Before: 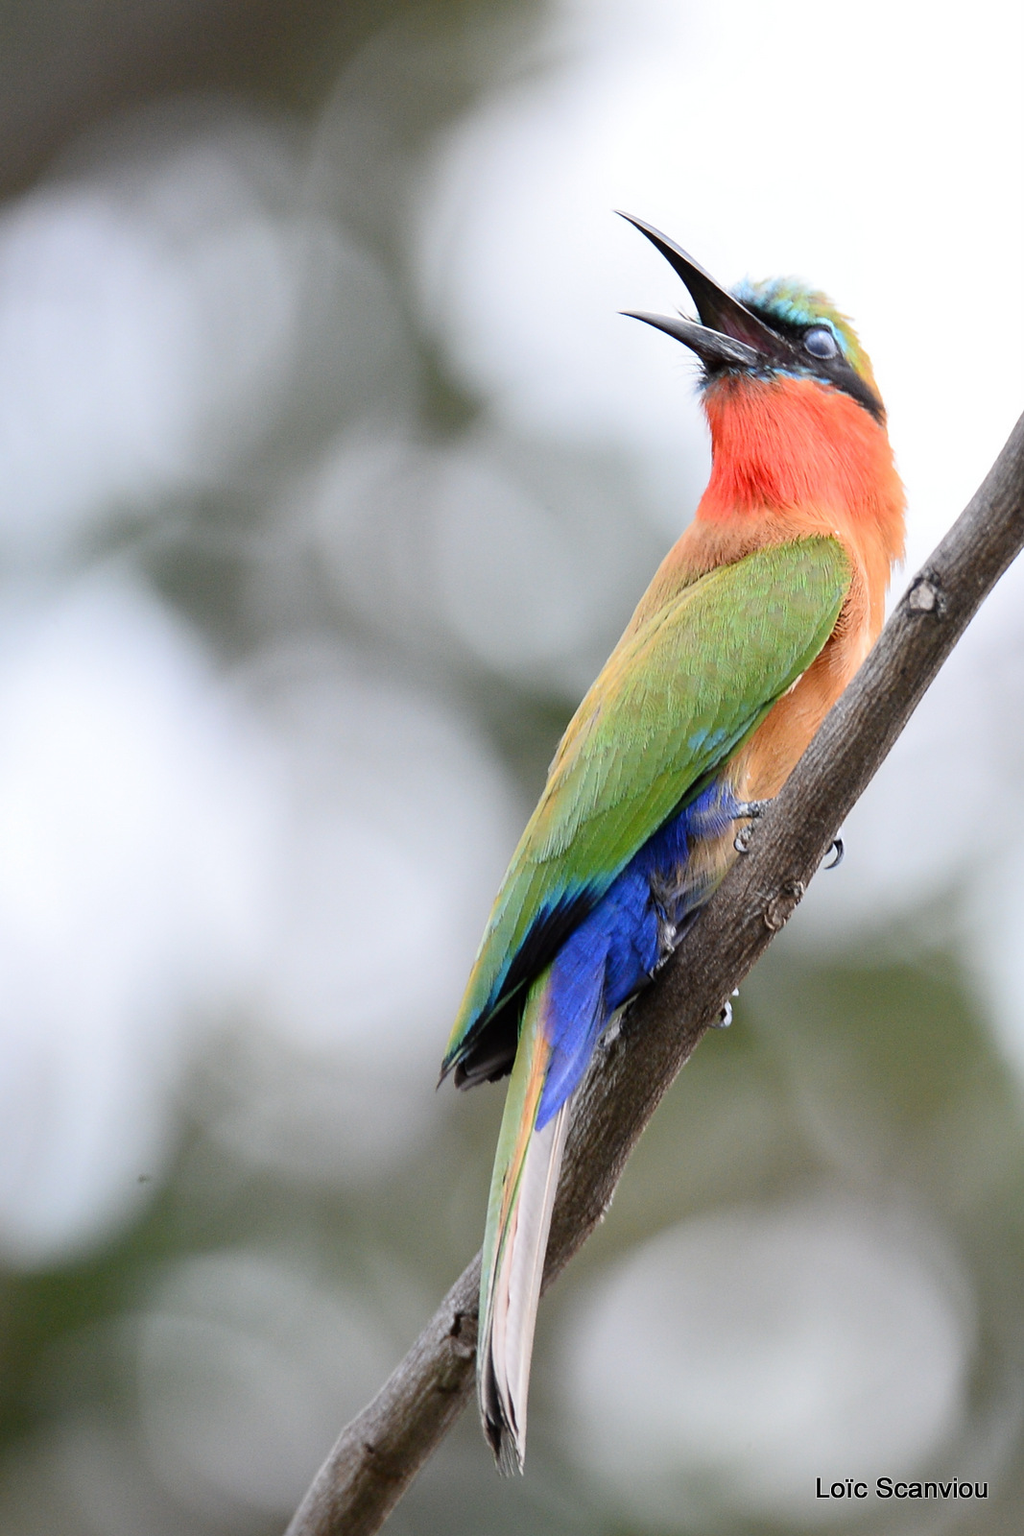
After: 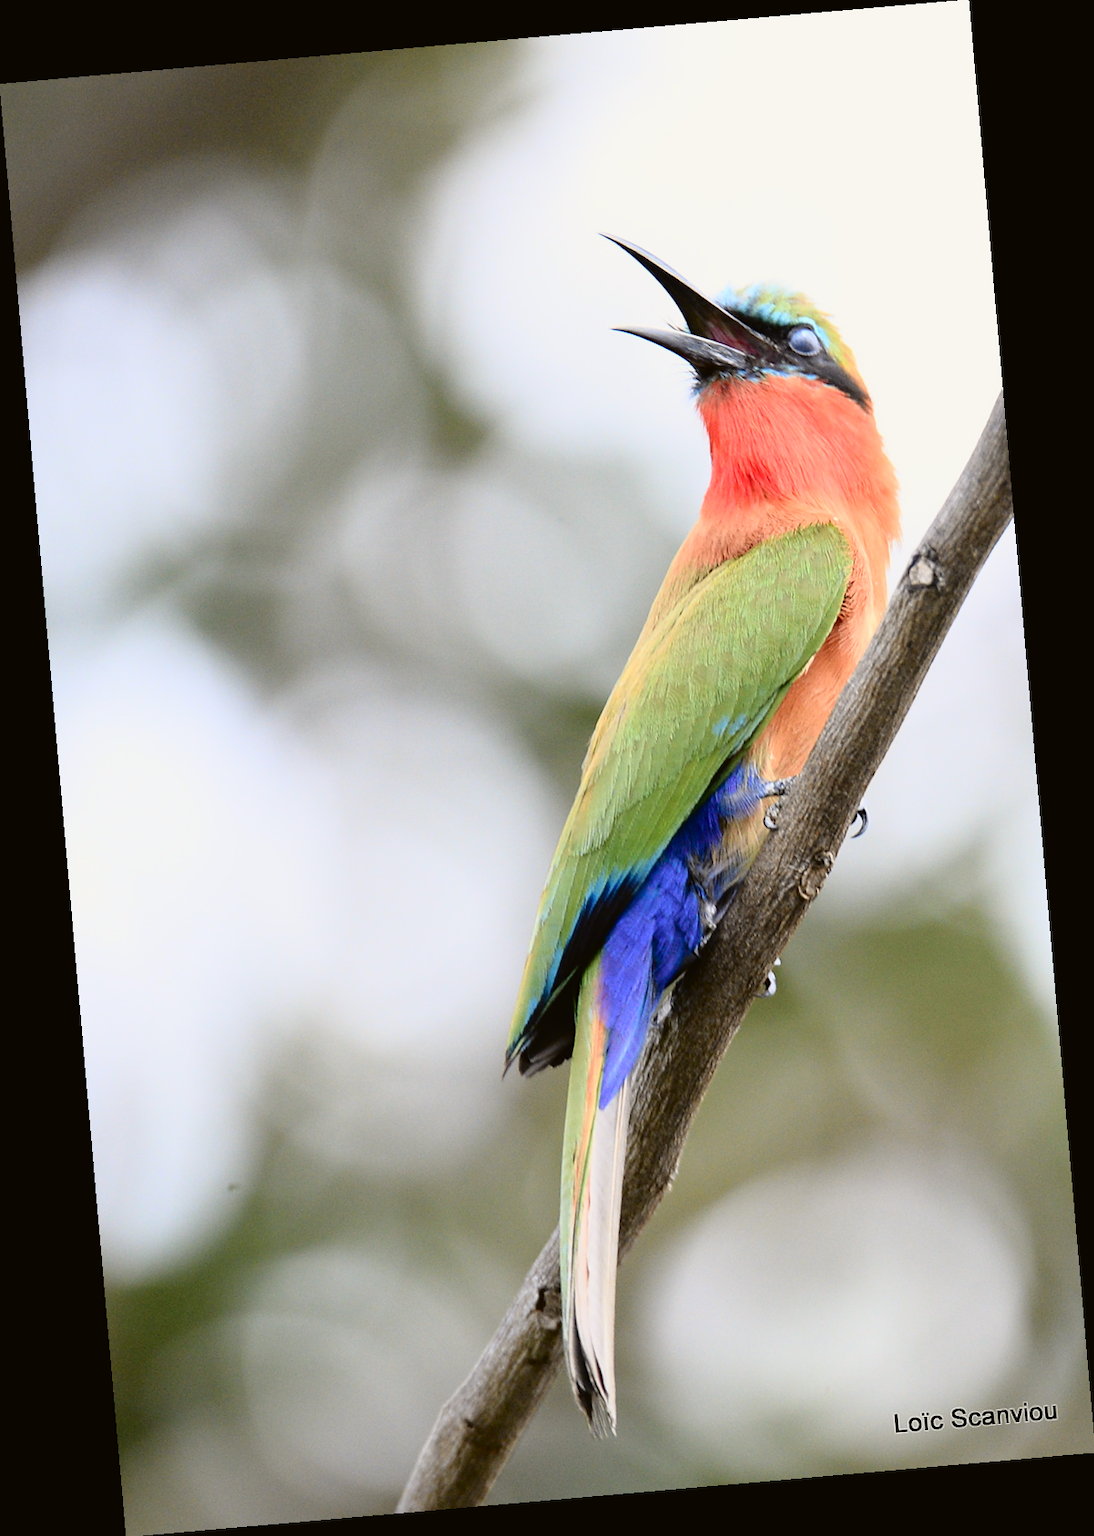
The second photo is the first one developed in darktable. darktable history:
tone curve: curves: ch0 [(0, 0.021) (0.049, 0.044) (0.152, 0.14) (0.328, 0.377) (0.473, 0.543) (0.663, 0.734) (0.84, 0.899) (1, 0.969)]; ch1 [(0, 0) (0.302, 0.331) (0.427, 0.433) (0.472, 0.47) (0.502, 0.503) (0.527, 0.524) (0.564, 0.591) (0.602, 0.632) (0.677, 0.701) (0.859, 0.885) (1, 1)]; ch2 [(0, 0) (0.33, 0.301) (0.447, 0.44) (0.487, 0.496) (0.502, 0.516) (0.535, 0.563) (0.565, 0.6) (0.618, 0.629) (1, 1)], color space Lab, independent channels, preserve colors none
rotate and perspective: rotation -4.98°, automatic cropping off
